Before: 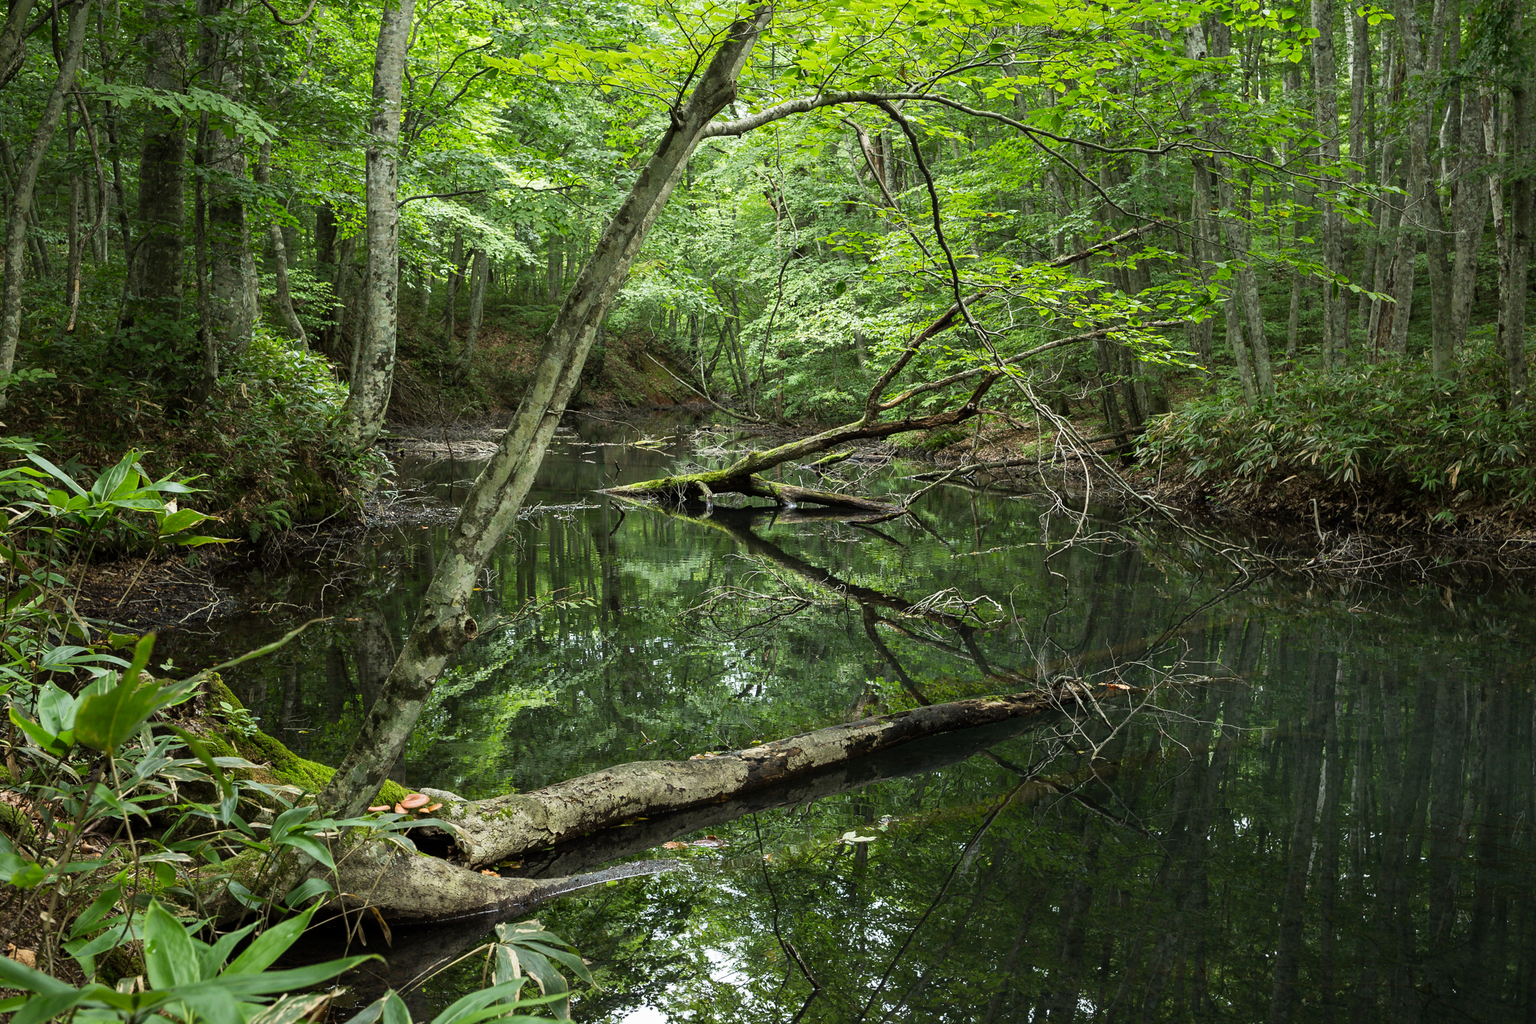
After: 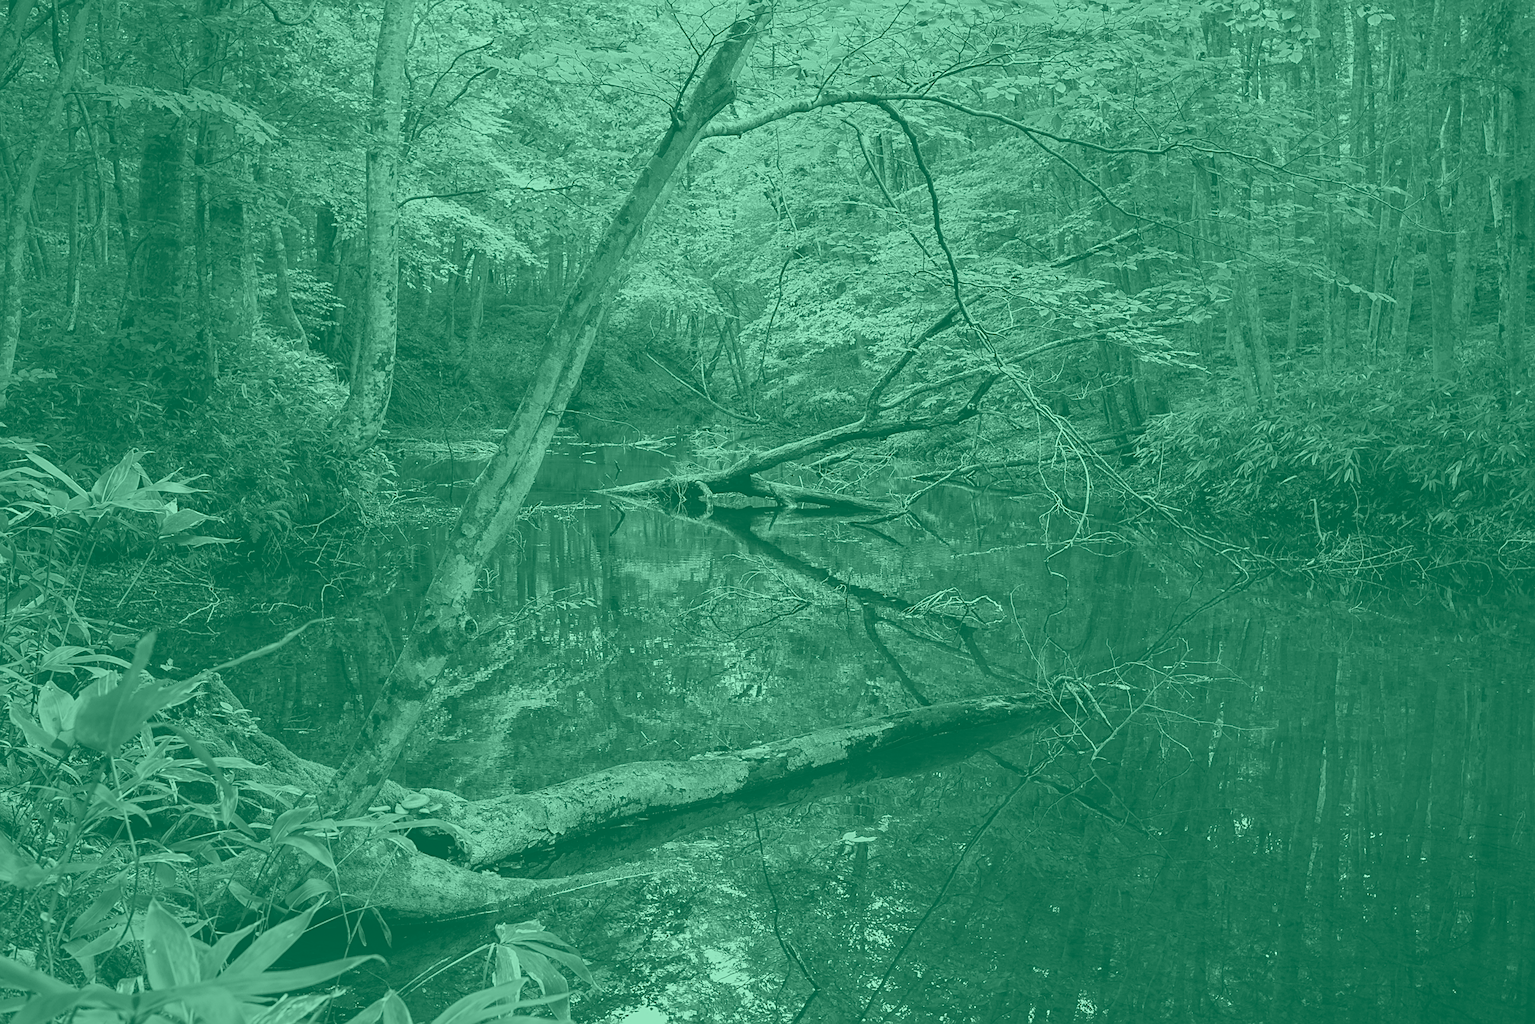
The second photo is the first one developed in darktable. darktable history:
sharpen: on, module defaults
colorize: hue 147.6°, saturation 65%, lightness 21.64%
